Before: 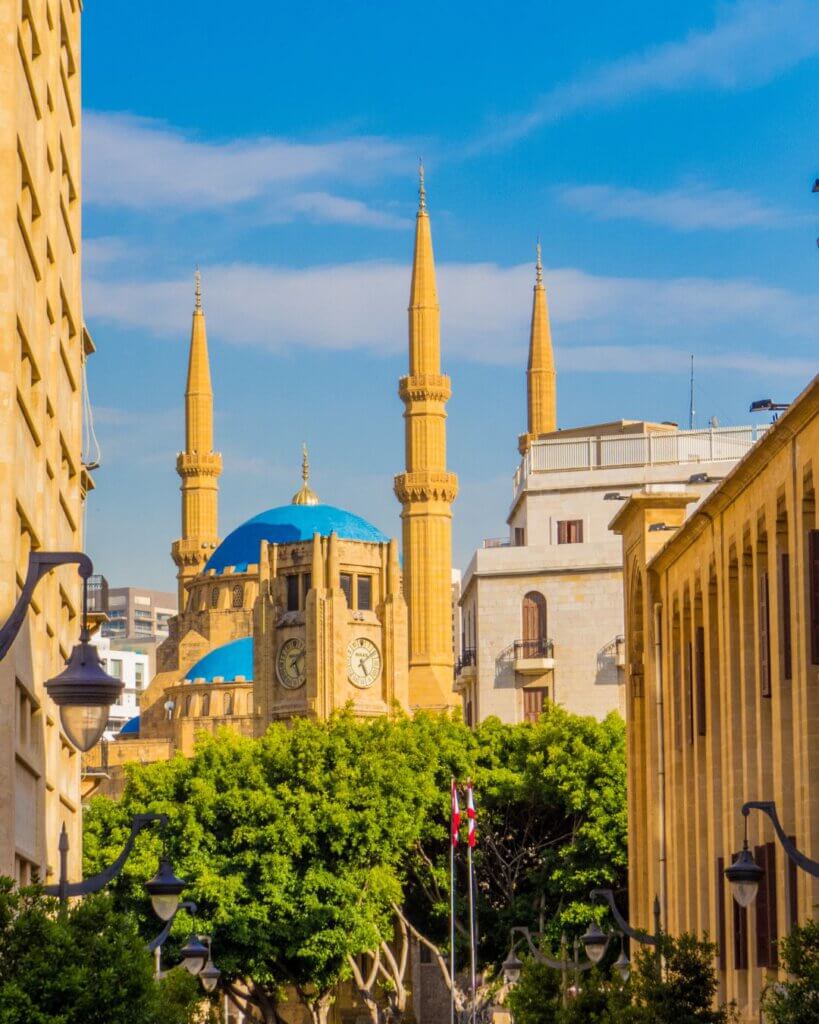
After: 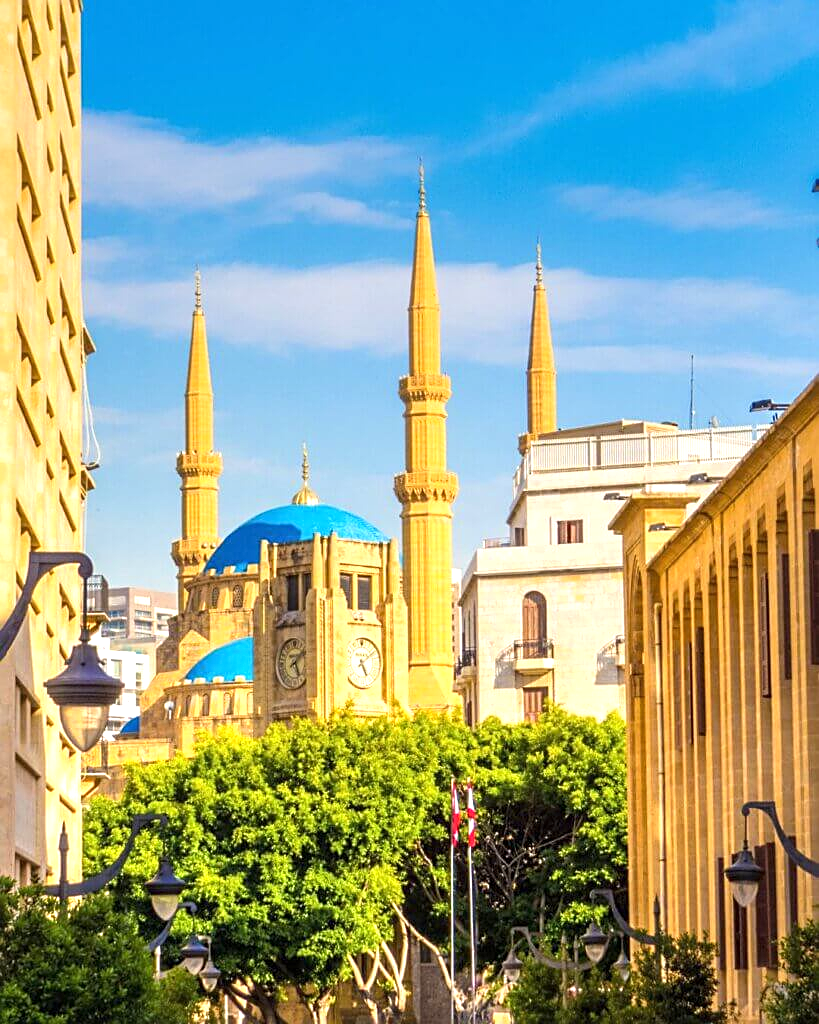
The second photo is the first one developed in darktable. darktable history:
graduated density: on, module defaults
white balance: emerald 1
sharpen: on, module defaults
exposure: black level correction 0, exposure 1 EV, compensate exposure bias true, compensate highlight preservation false
